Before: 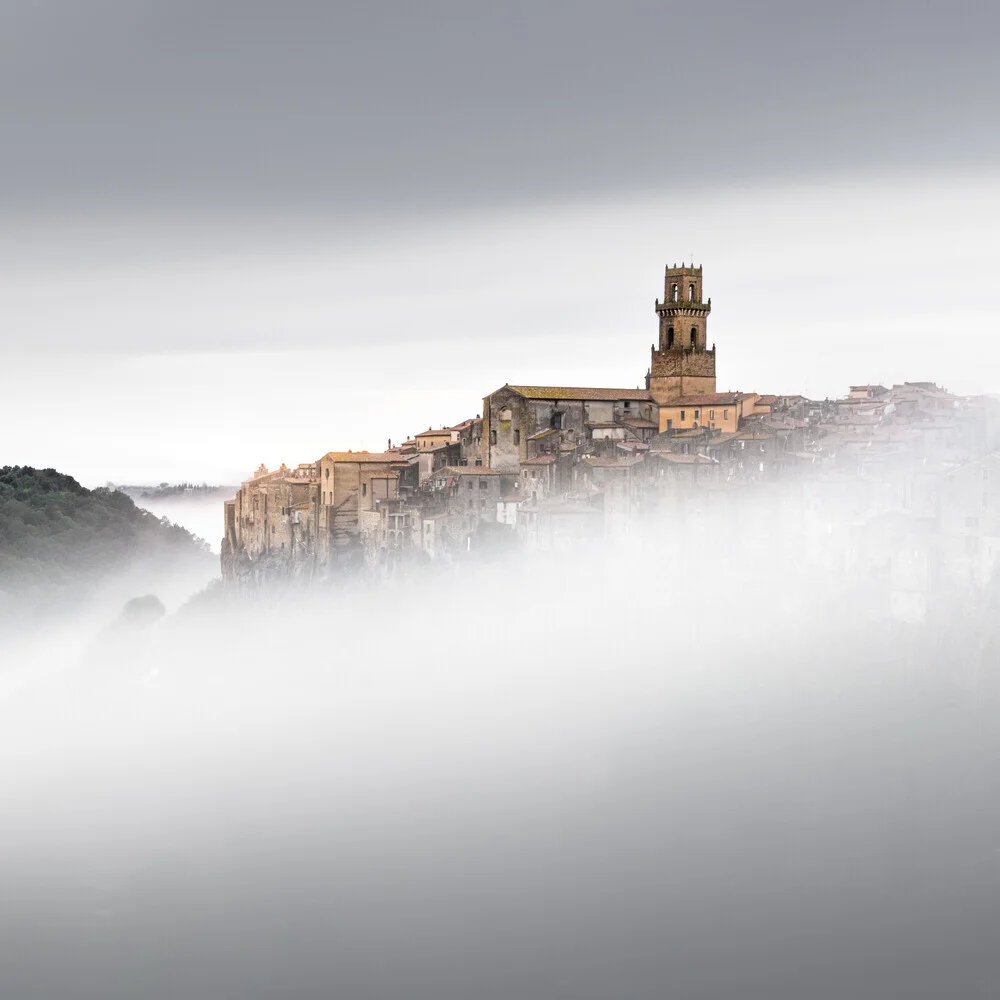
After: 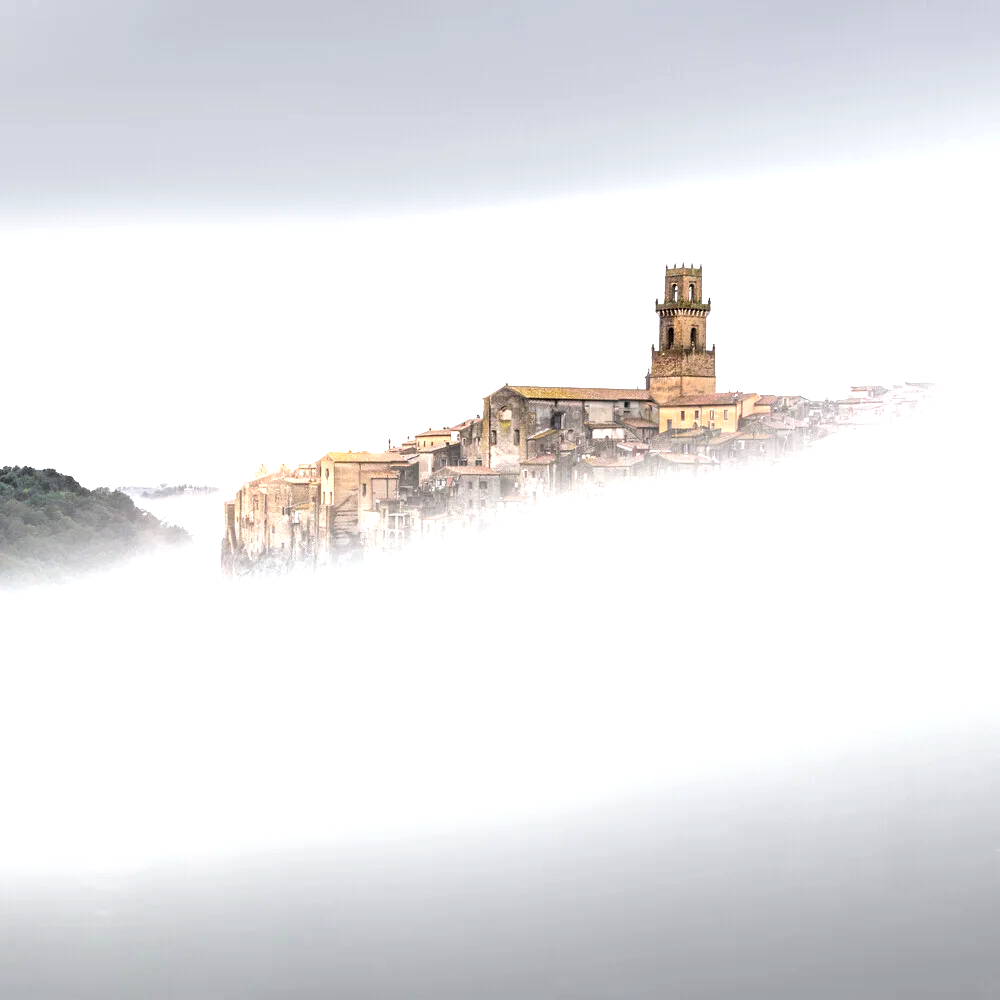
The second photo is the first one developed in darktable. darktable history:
exposure: black level correction 0.001, exposure 0.967 EV, compensate exposure bias true, compensate highlight preservation false
